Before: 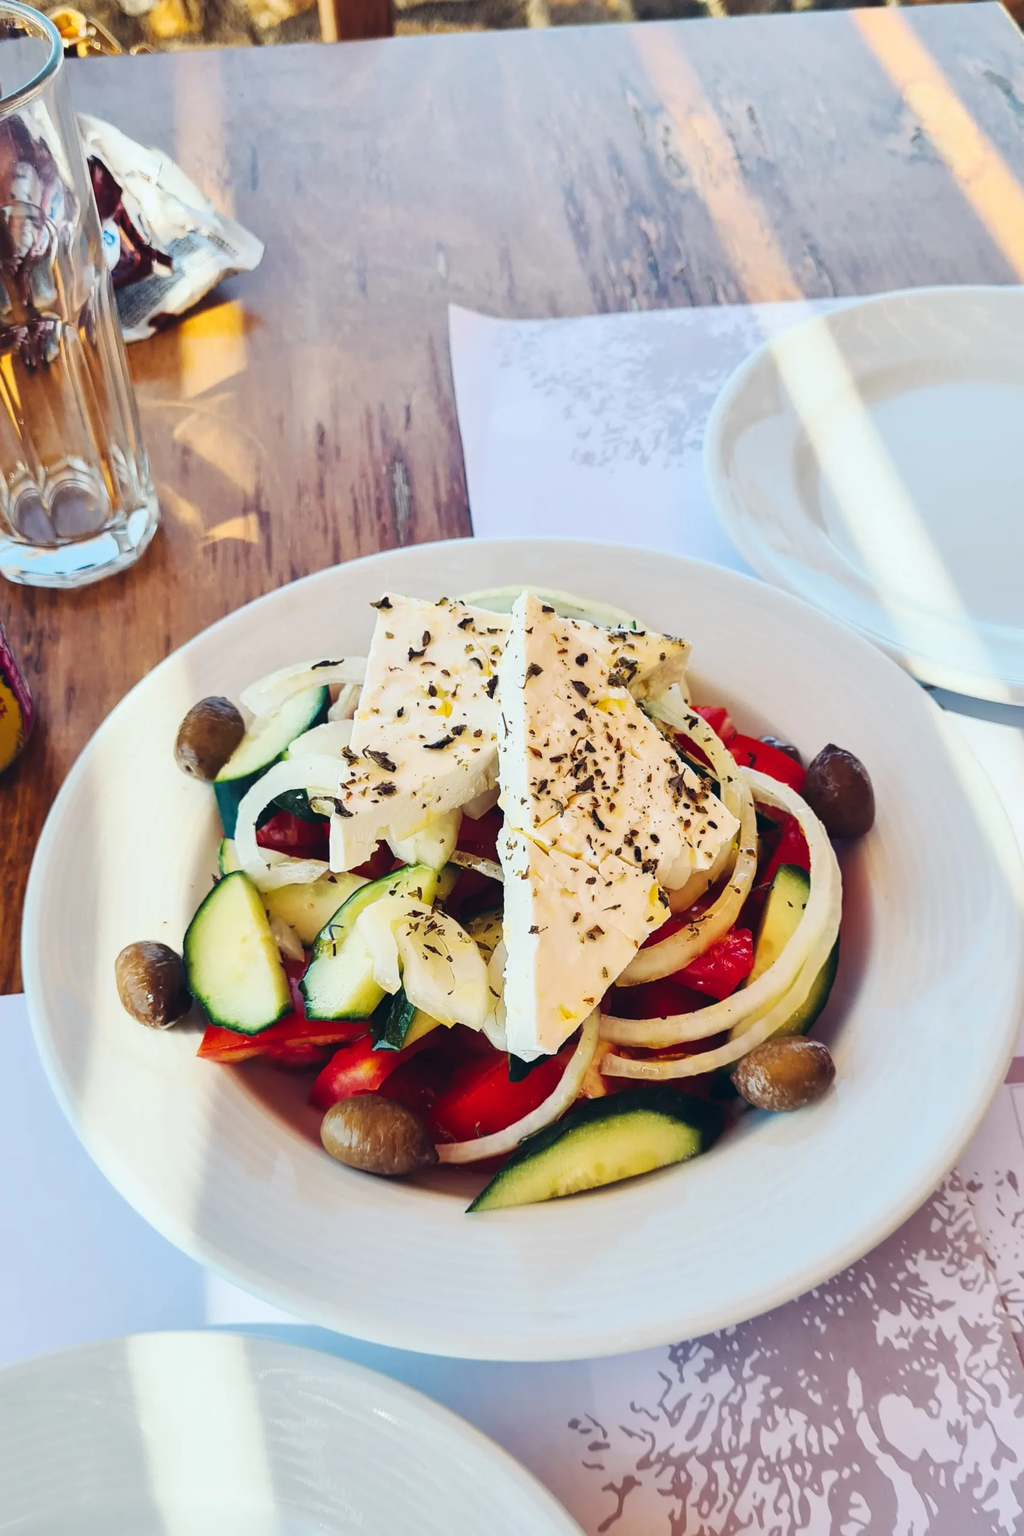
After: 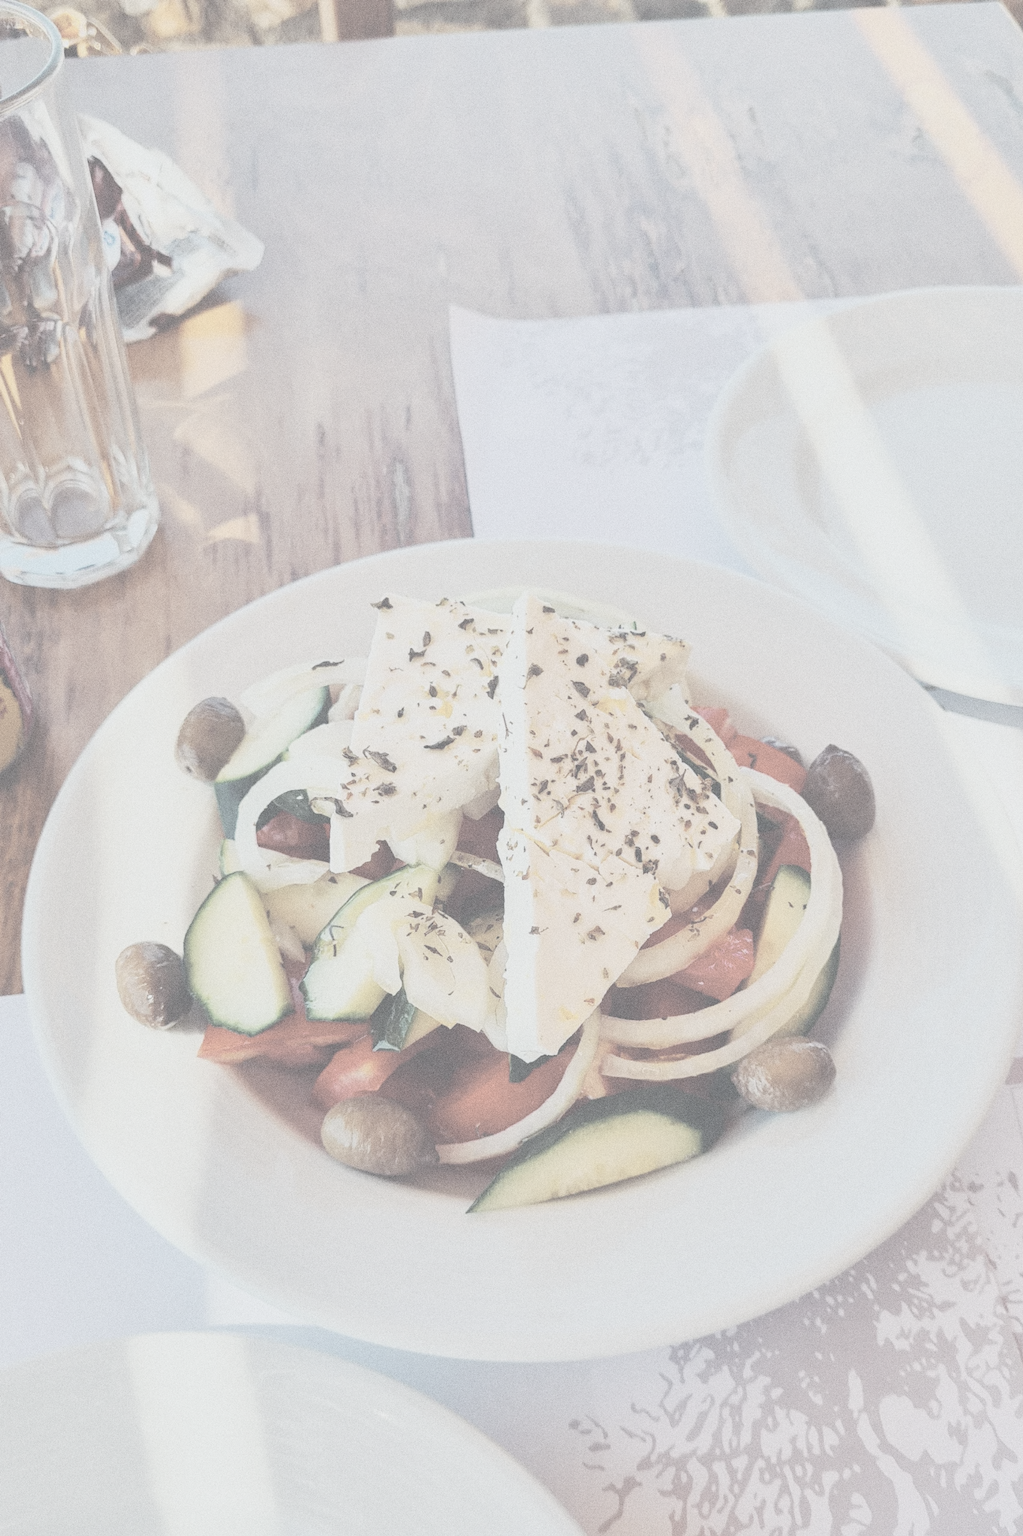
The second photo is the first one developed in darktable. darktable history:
contrast brightness saturation: contrast -0.32, brightness 0.75, saturation -0.78
grain: coarseness 0.09 ISO, strength 40%
